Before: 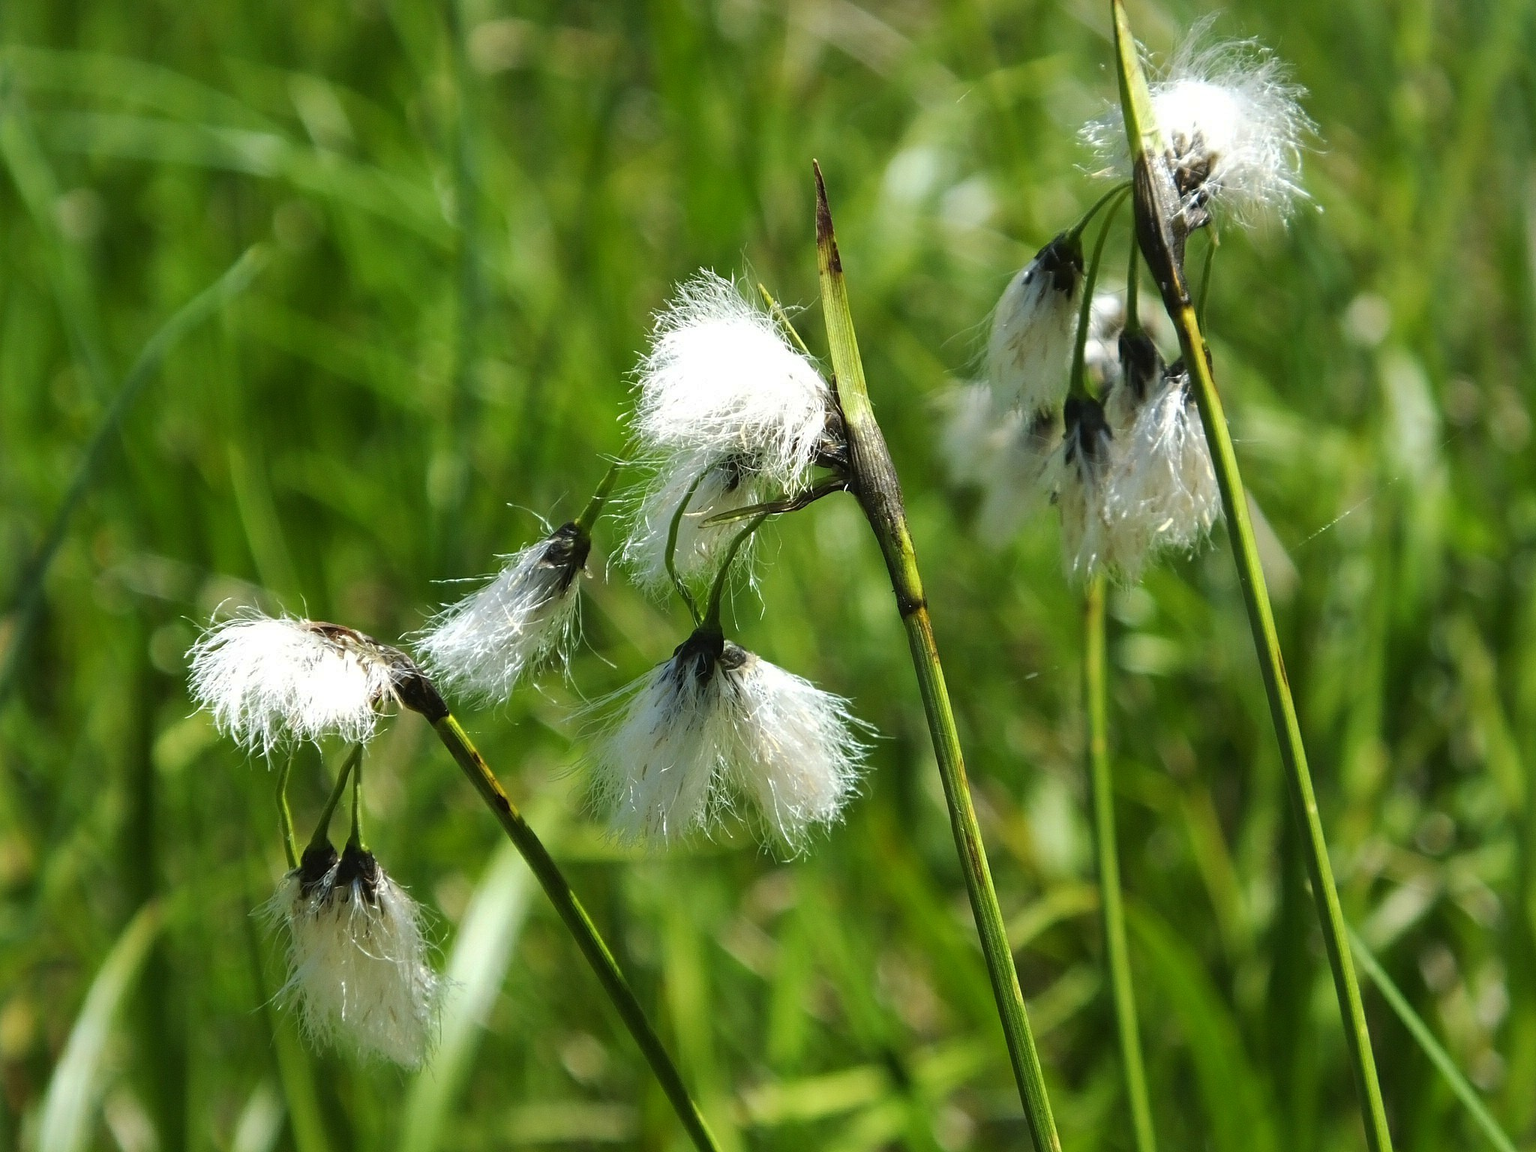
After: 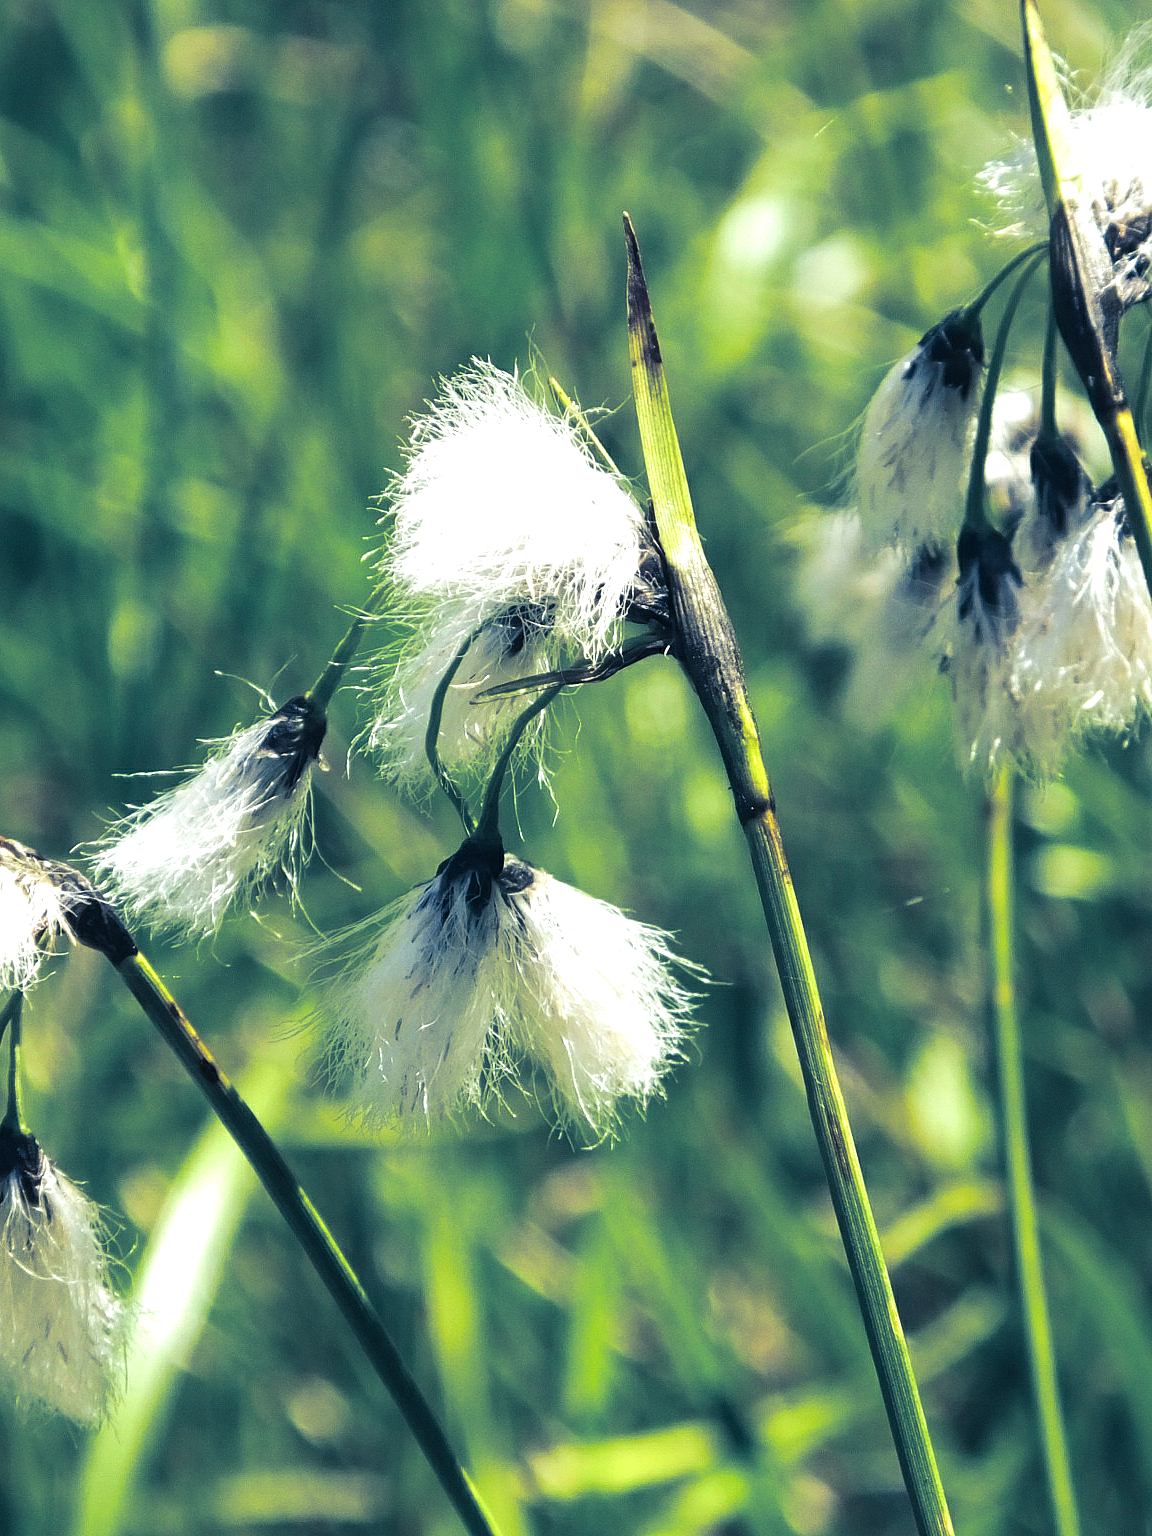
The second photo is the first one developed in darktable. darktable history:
exposure: black level correction 0, exposure 0.7 EV, compensate exposure bias true, compensate highlight preservation false
split-toning: shadows › hue 226.8°, shadows › saturation 0.84
crop and rotate: left 22.516%, right 21.234%
